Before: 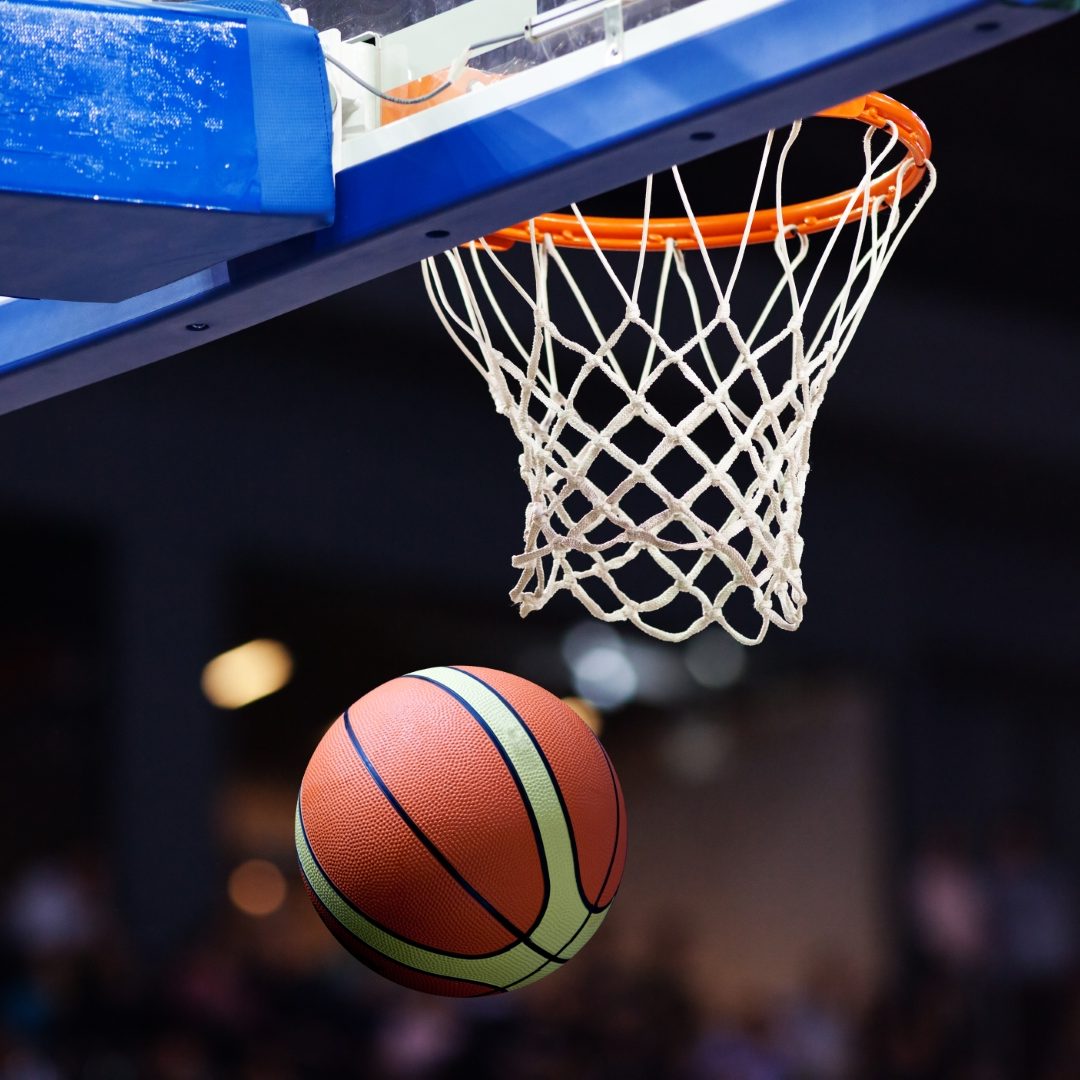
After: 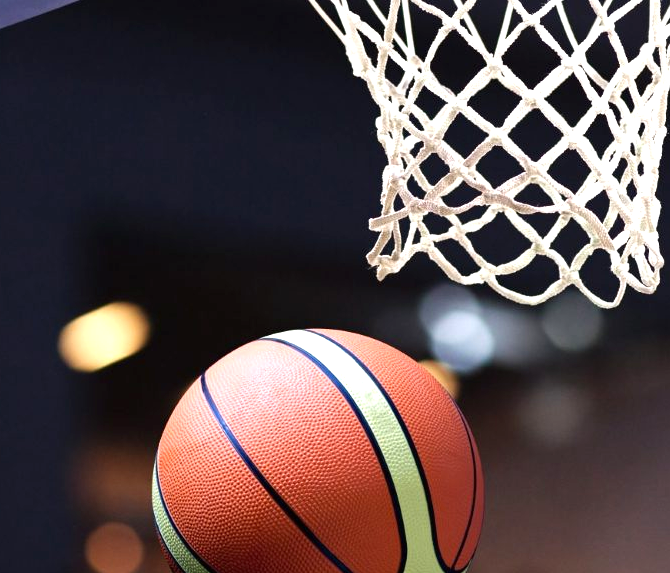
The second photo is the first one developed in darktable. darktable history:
crop: left 13.312%, top 31.28%, right 24.627%, bottom 15.582%
exposure: black level correction 0, exposure 0.7 EV, compensate exposure bias true, compensate highlight preservation false
